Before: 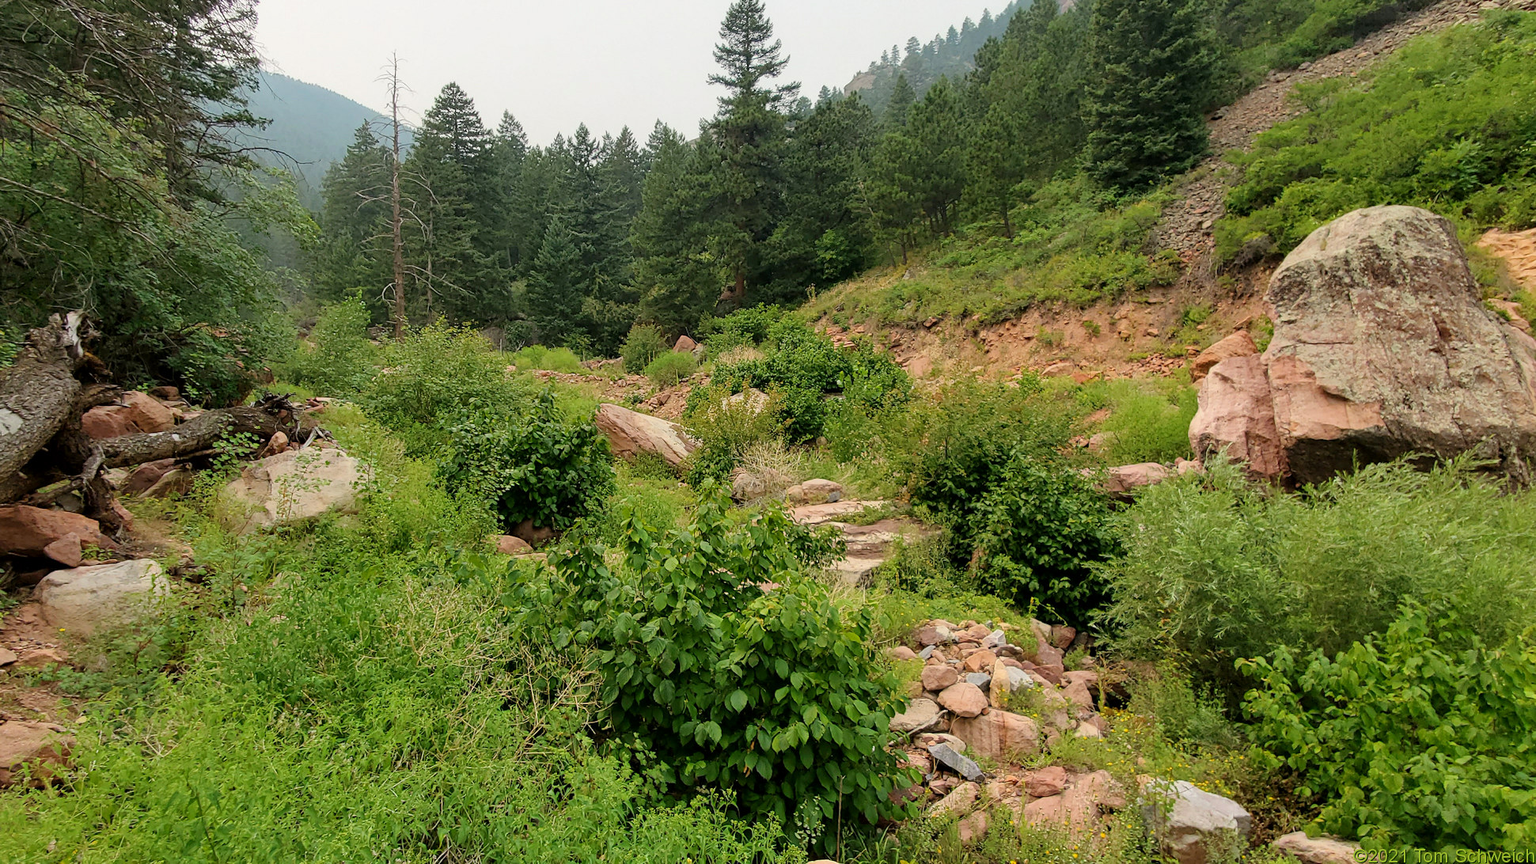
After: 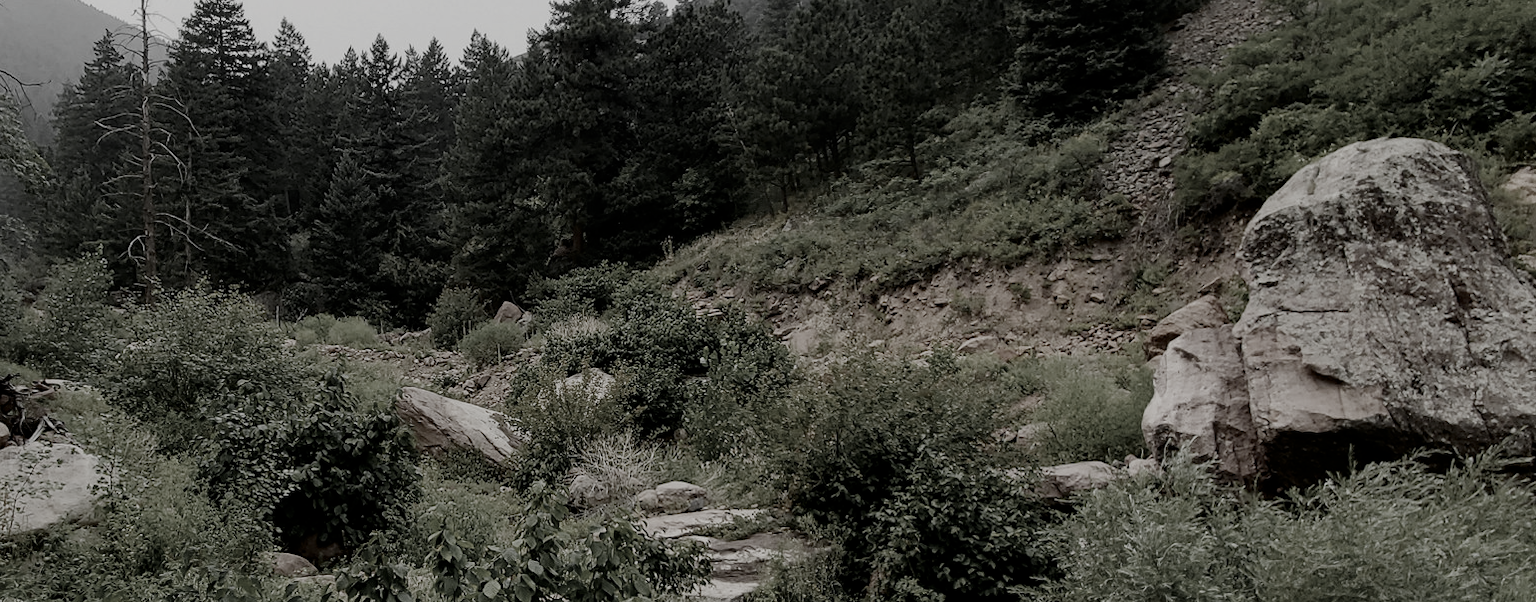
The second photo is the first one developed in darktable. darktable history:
crop: left 18.281%, top 11.126%, right 2.146%, bottom 33.341%
filmic rgb: black relative exposure -5.03 EV, white relative exposure 3.98 EV, hardness 2.89, contrast 1.198, highlights saturation mix -30.17%, add noise in highlights 0.001, preserve chrominance no, color science v4 (2020)
color zones: curves: ch0 [(0, 0.613) (0.01, 0.613) (0.245, 0.448) (0.498, 0.529) (0.642, 0.665) (0.879, 0.777) (0.99, 0.613)]; ch1 [(0, 0.035) (0.121, 0.189) (0.259, 0.197) (0.415, 0.061) (0.589, 0.022) (0.732, 0.022) (0.857, 0.026) (0.991, 0.053)]
contrast brightness saturation: contrast 0.102, brightness -0.257, saturation 0.141
exposure: black level correction -0.013, exposure -0.196 EV, compensate highlight preservation false
